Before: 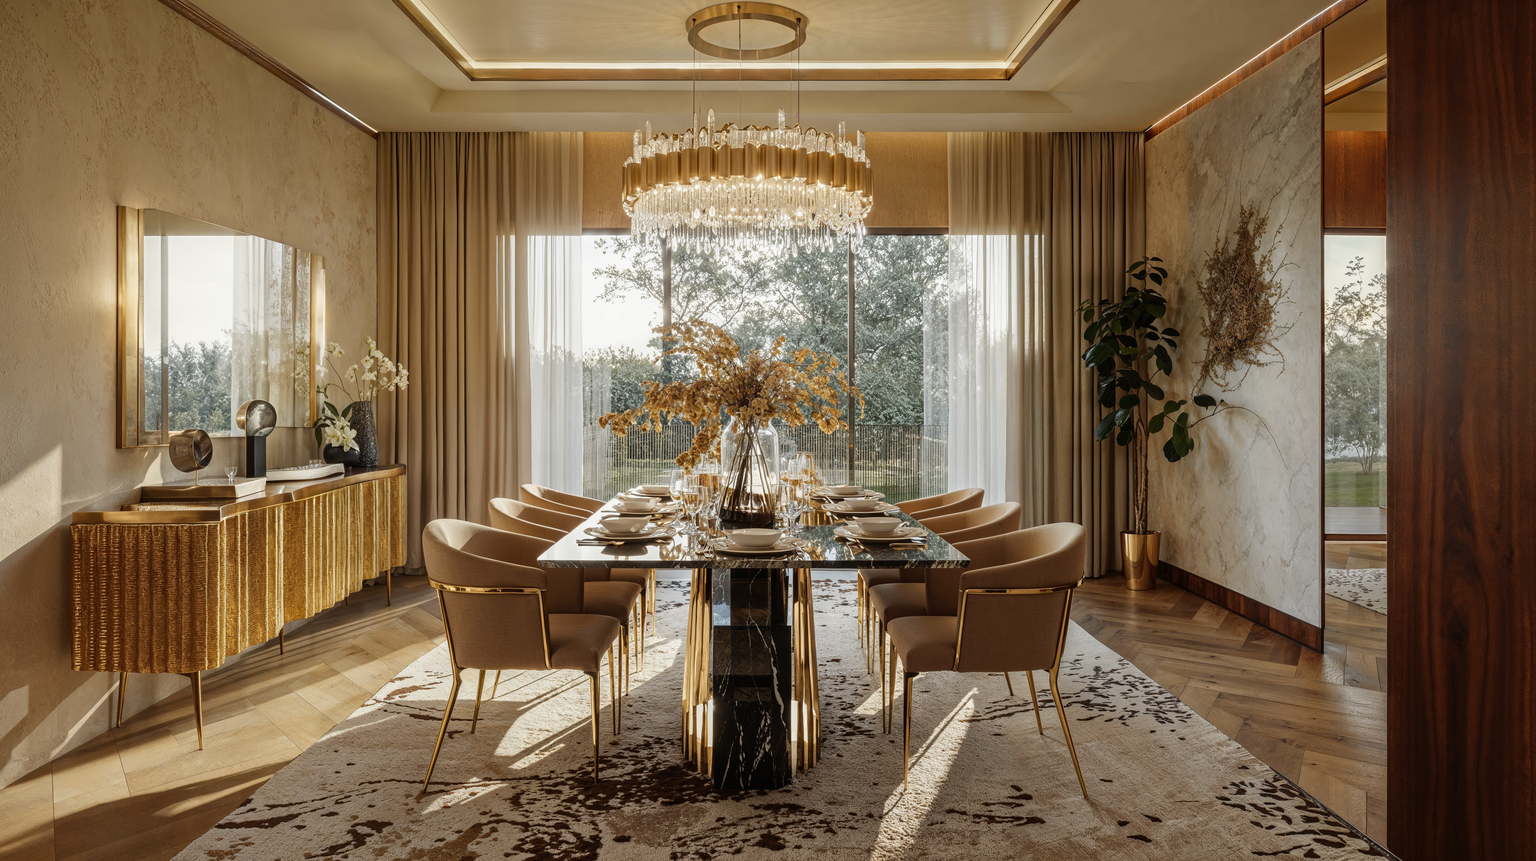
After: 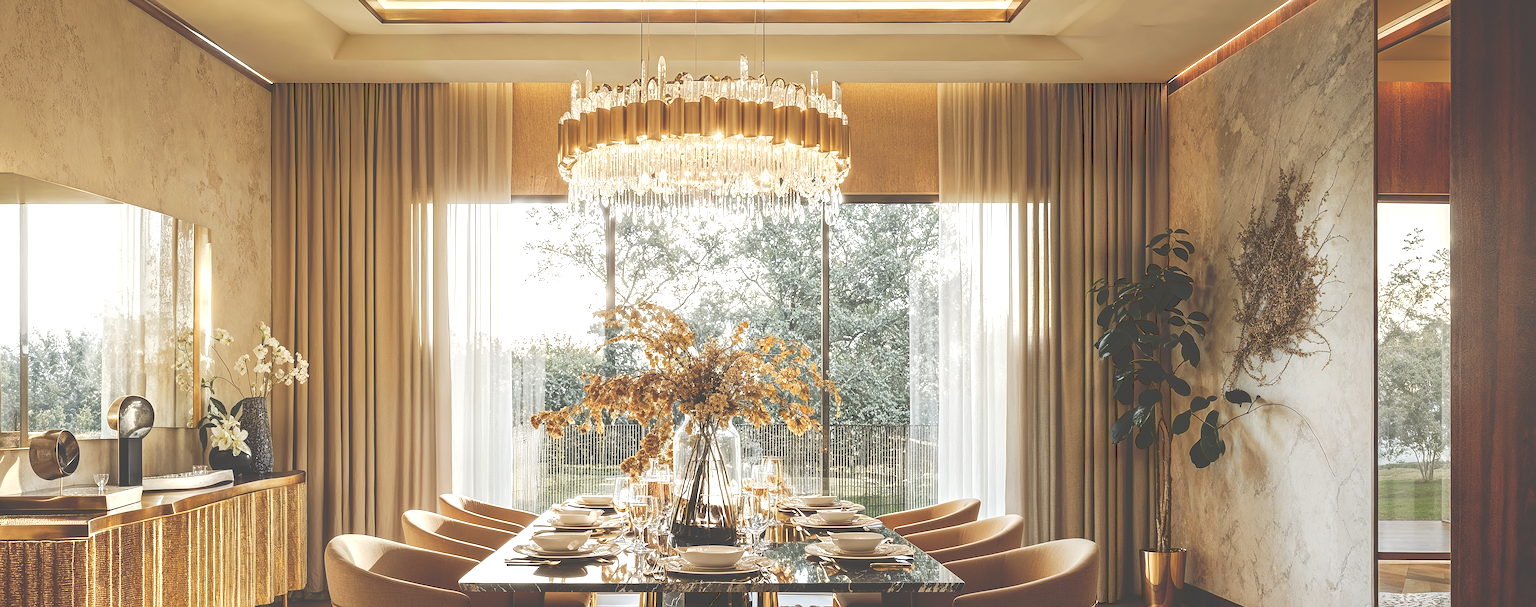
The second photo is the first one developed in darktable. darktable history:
sharpen: on, module defaults
crop and rotate: left 9.424%, top 7.121%, right 4.904%, bottom 32.385%
exposure: exposure 0.604 EV, compensate highlight preservation false
tone curve: curves: ch0 [(0, 0) (0.003, 0.273) (0.011, 0.276) (0.025, 0.276) (0.044, 0.28) (0.069, 0.283) (0.1, 0.288) (0.136, 0.293) (0.177, 0.302) (0.224, 0.321) (0.277, 0.349) (0.335, 0.393) (0.399, 0.448) (0.468, 0.51) (0.543, 0.589) (0.623, 0.677) (0.709, 0.761) (0.801, 0.839) (0.898, 0.909) (1, 1)], preserve colors none
